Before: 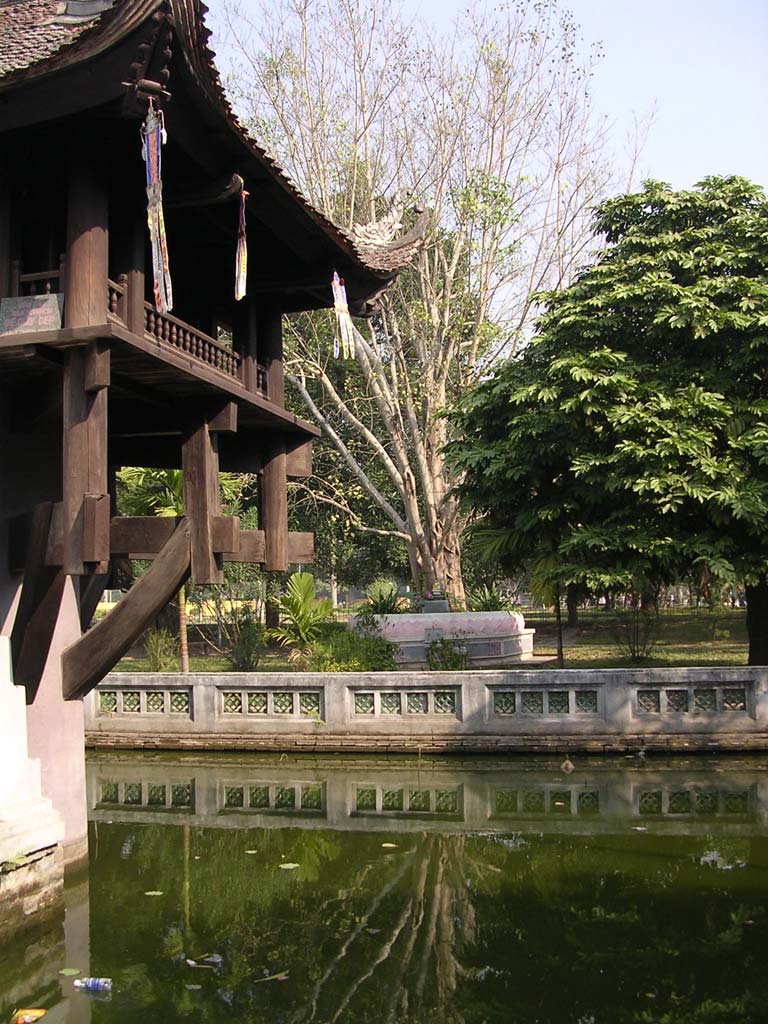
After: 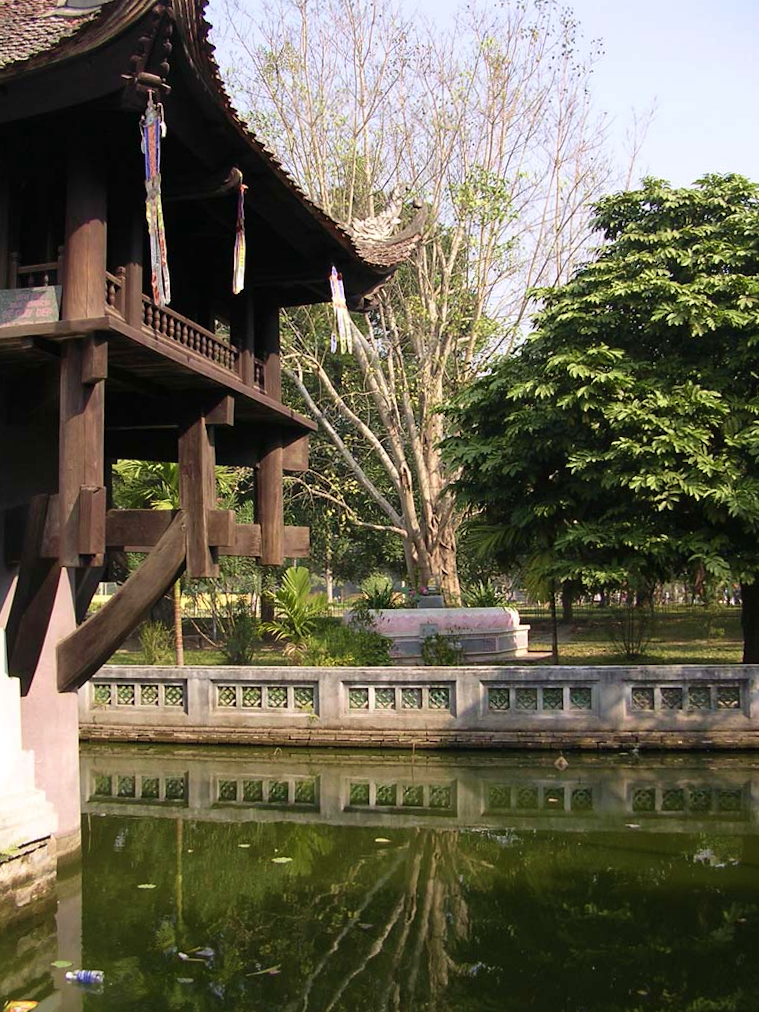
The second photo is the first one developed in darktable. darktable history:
crop and rotate: angle -0.5°
velvia: on, module defaults
